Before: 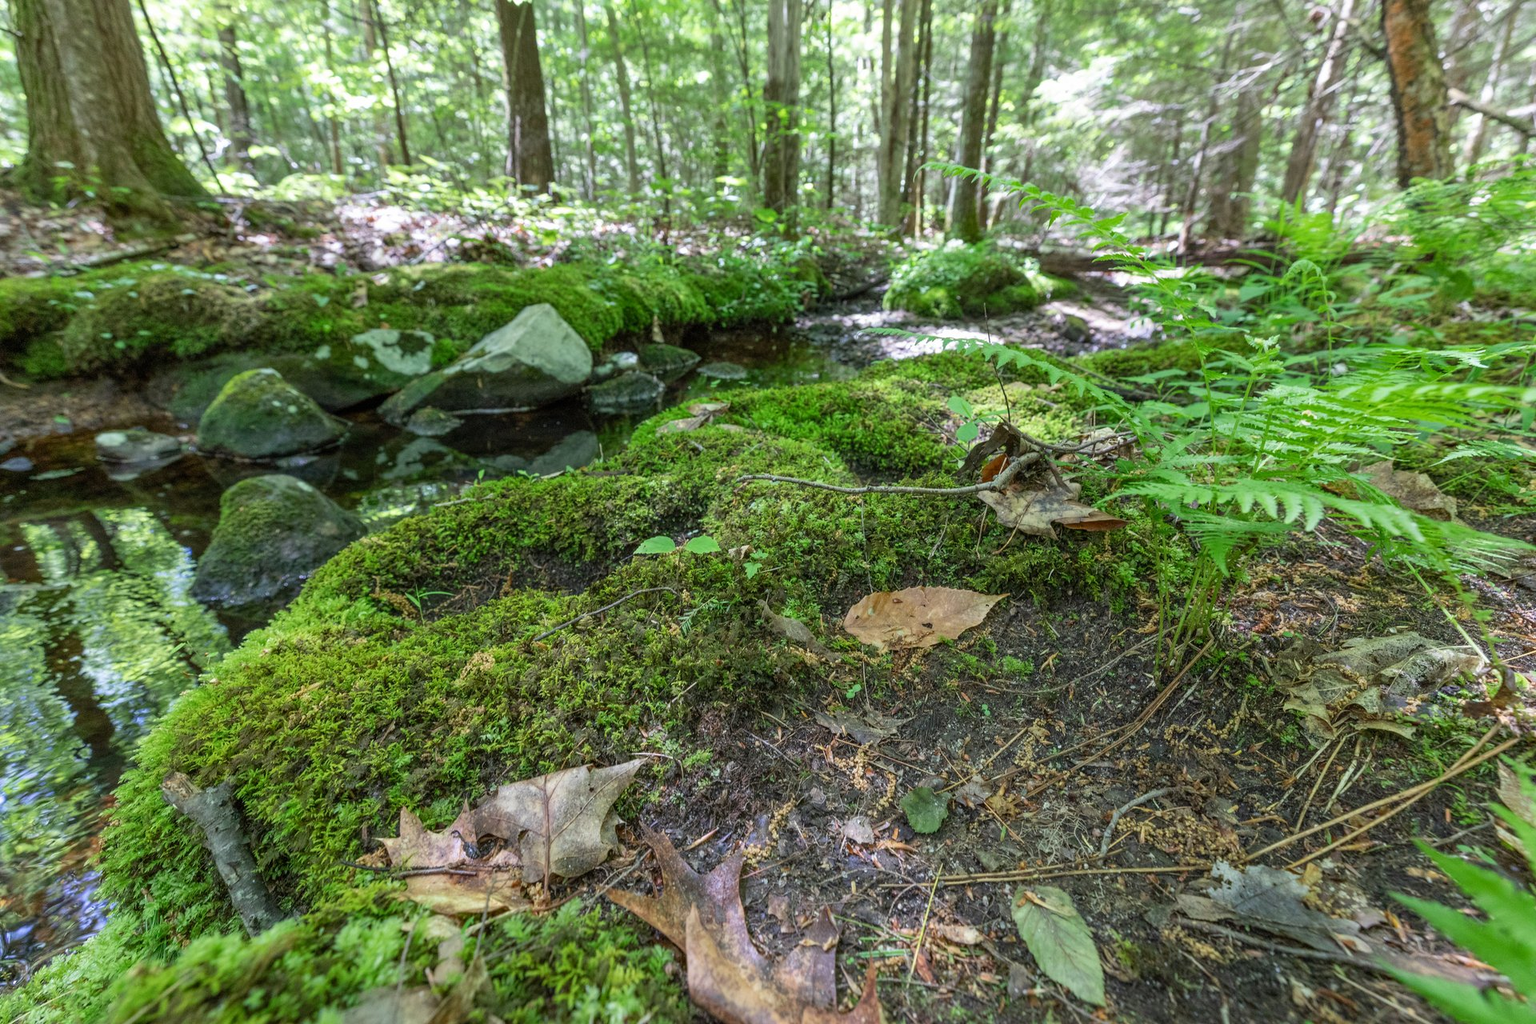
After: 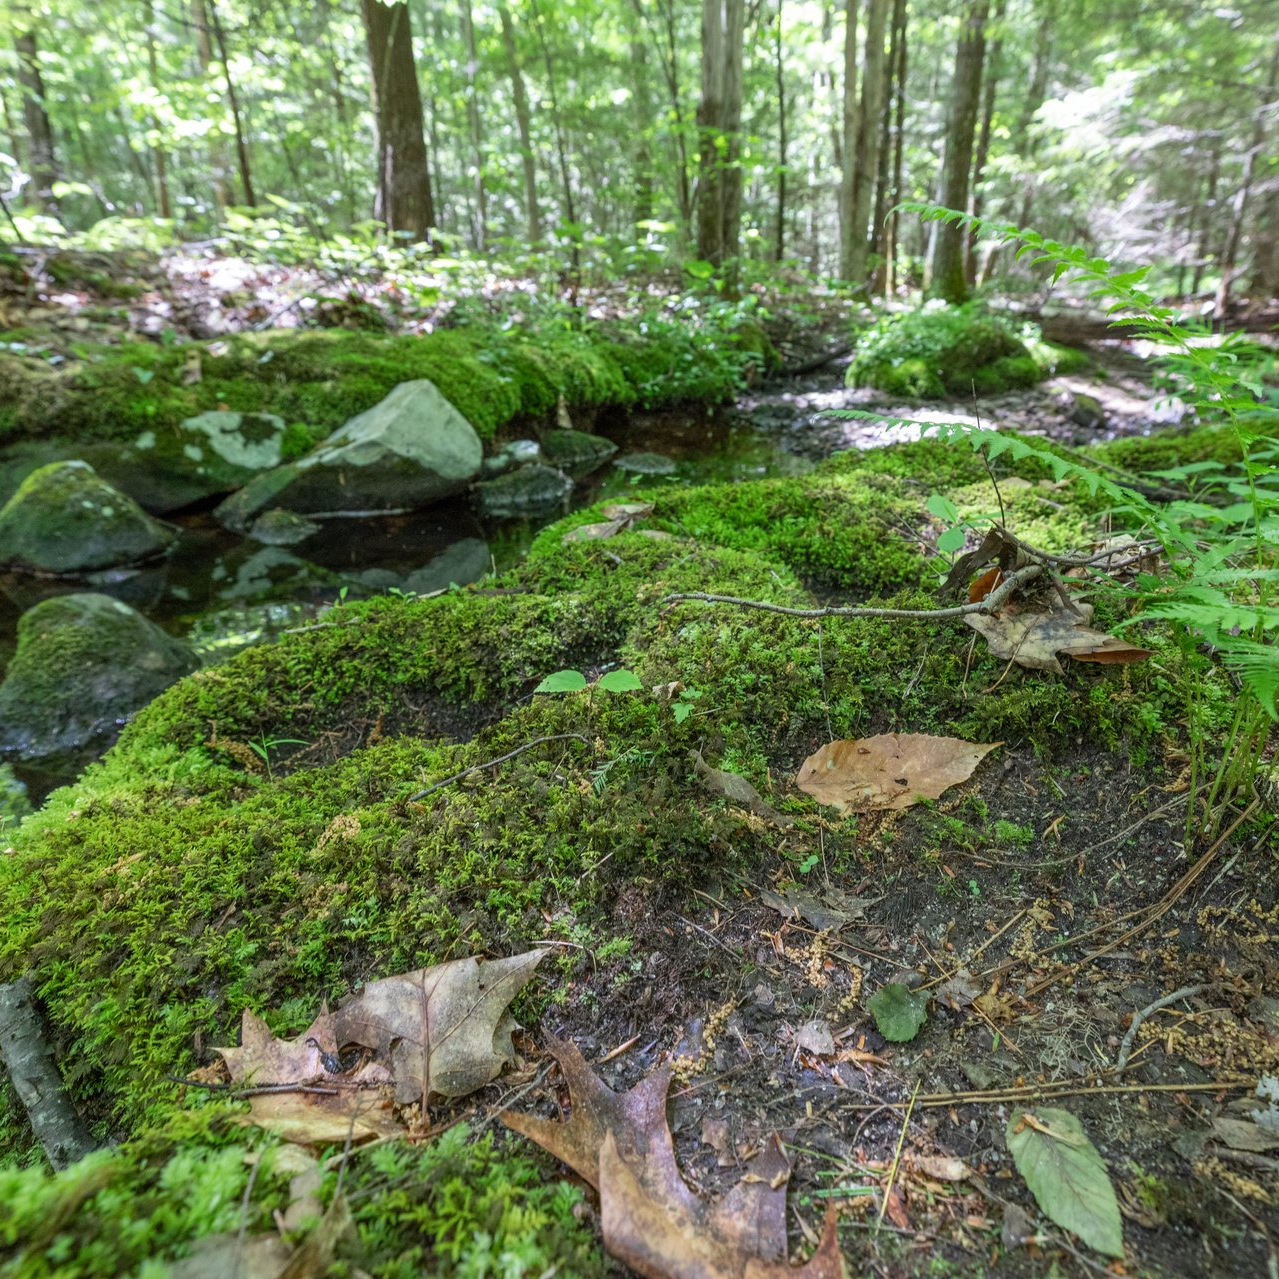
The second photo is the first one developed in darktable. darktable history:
crop and rotate: left 13.47%, right 19.909%
